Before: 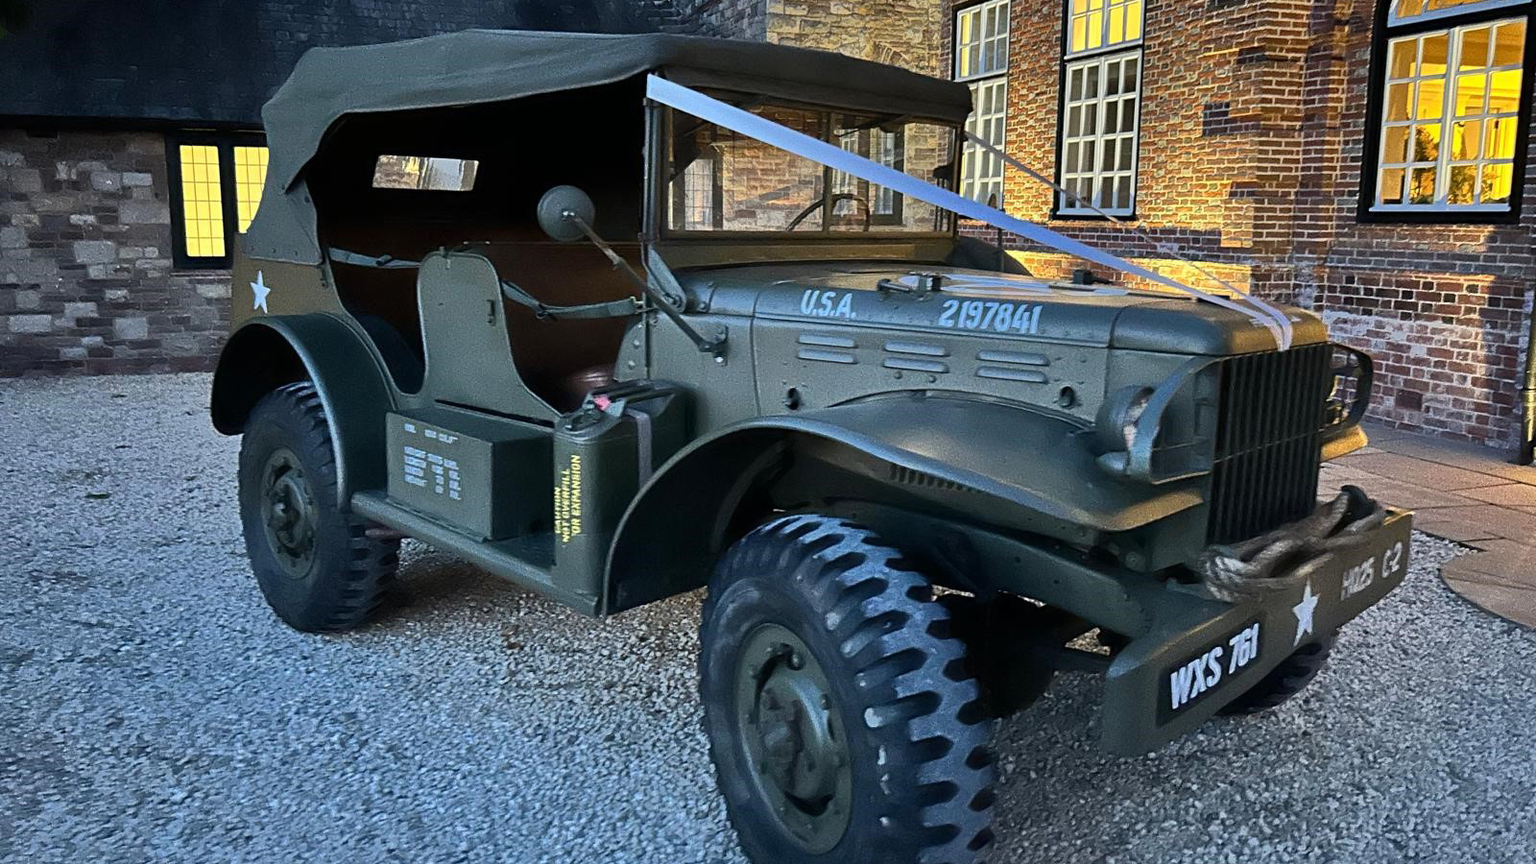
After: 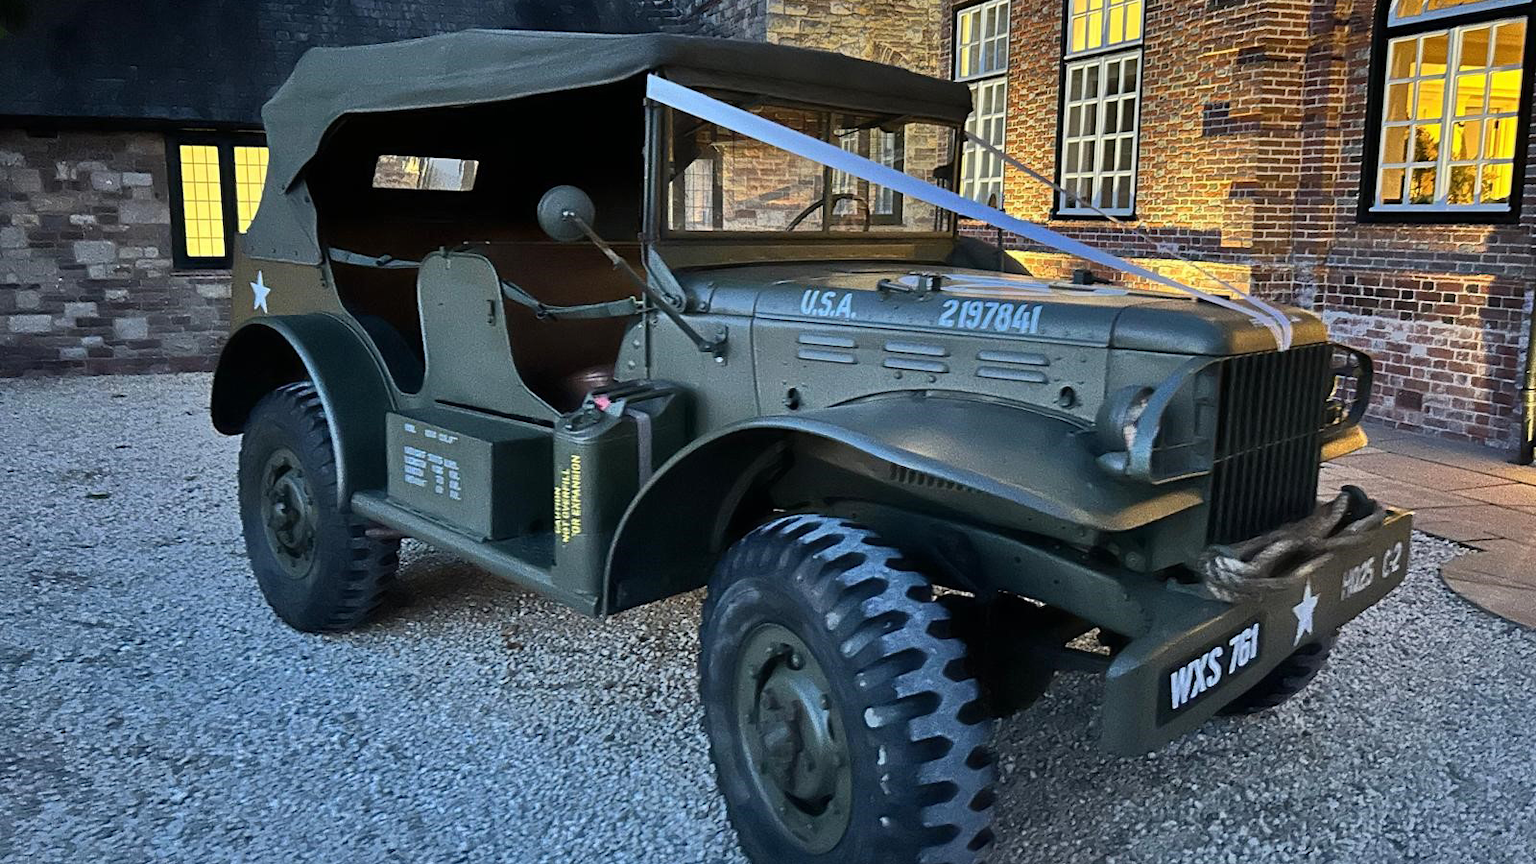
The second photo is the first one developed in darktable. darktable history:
shadows and highlights: shadows 18.26, highlights -84.44, soften with gaussian
